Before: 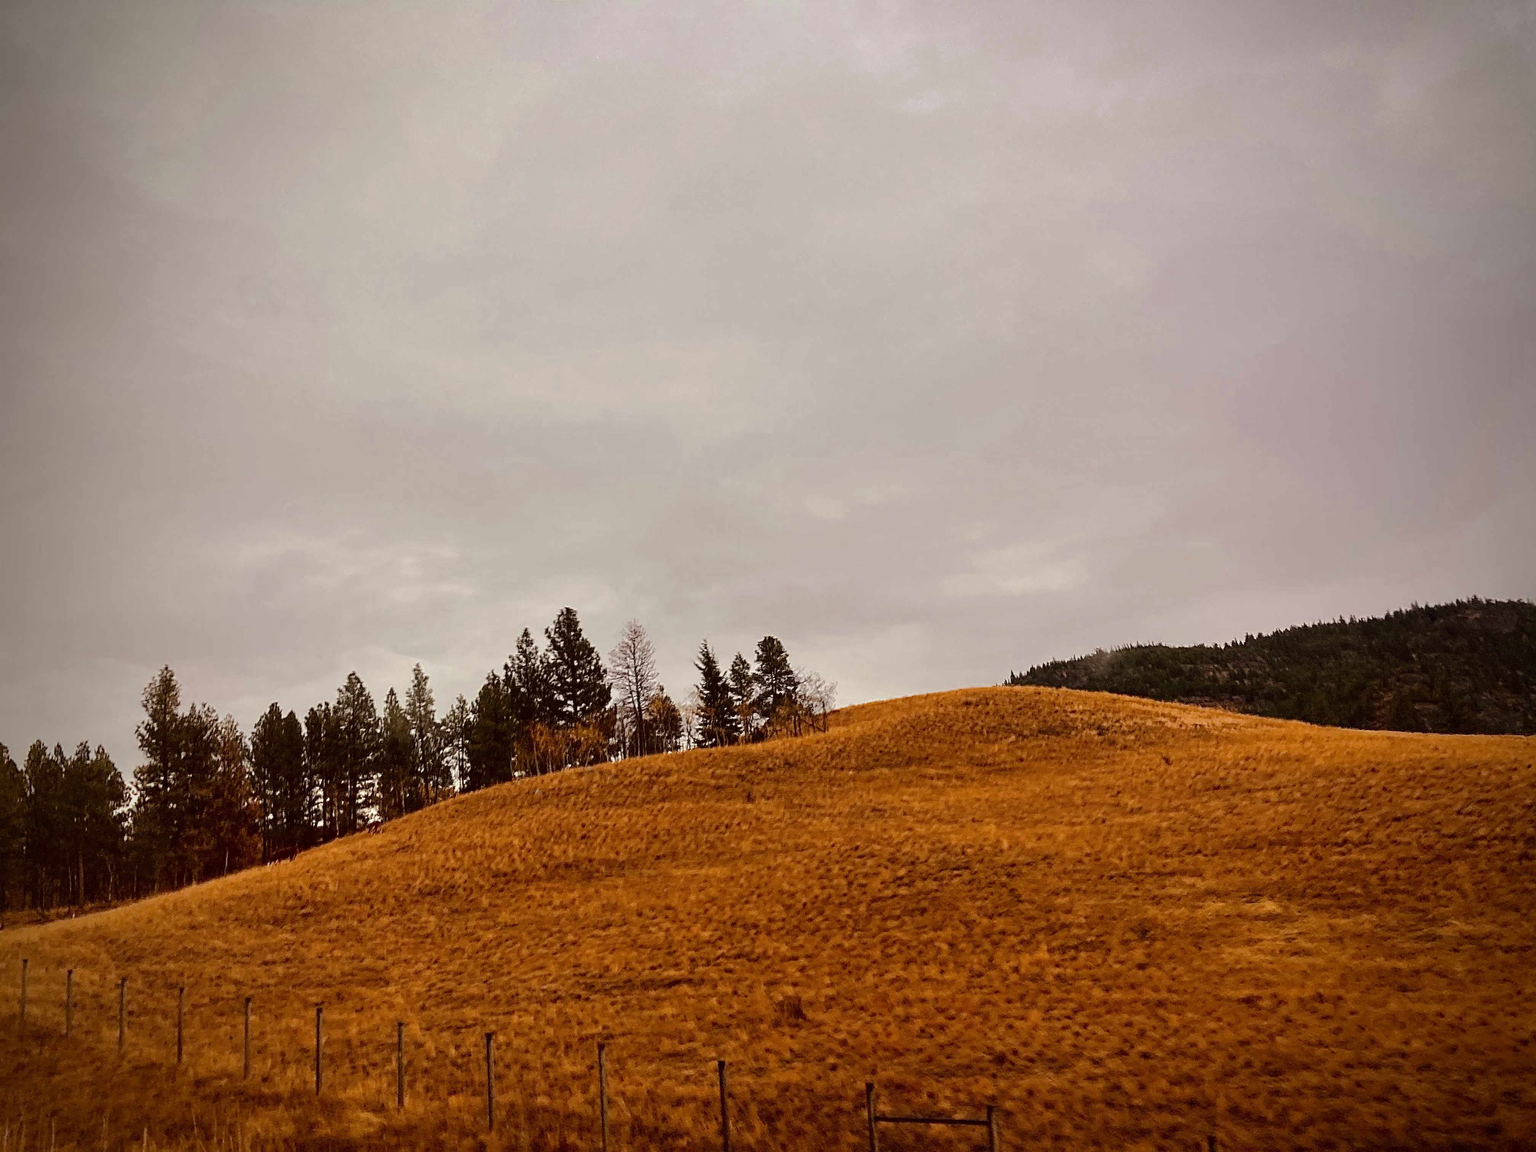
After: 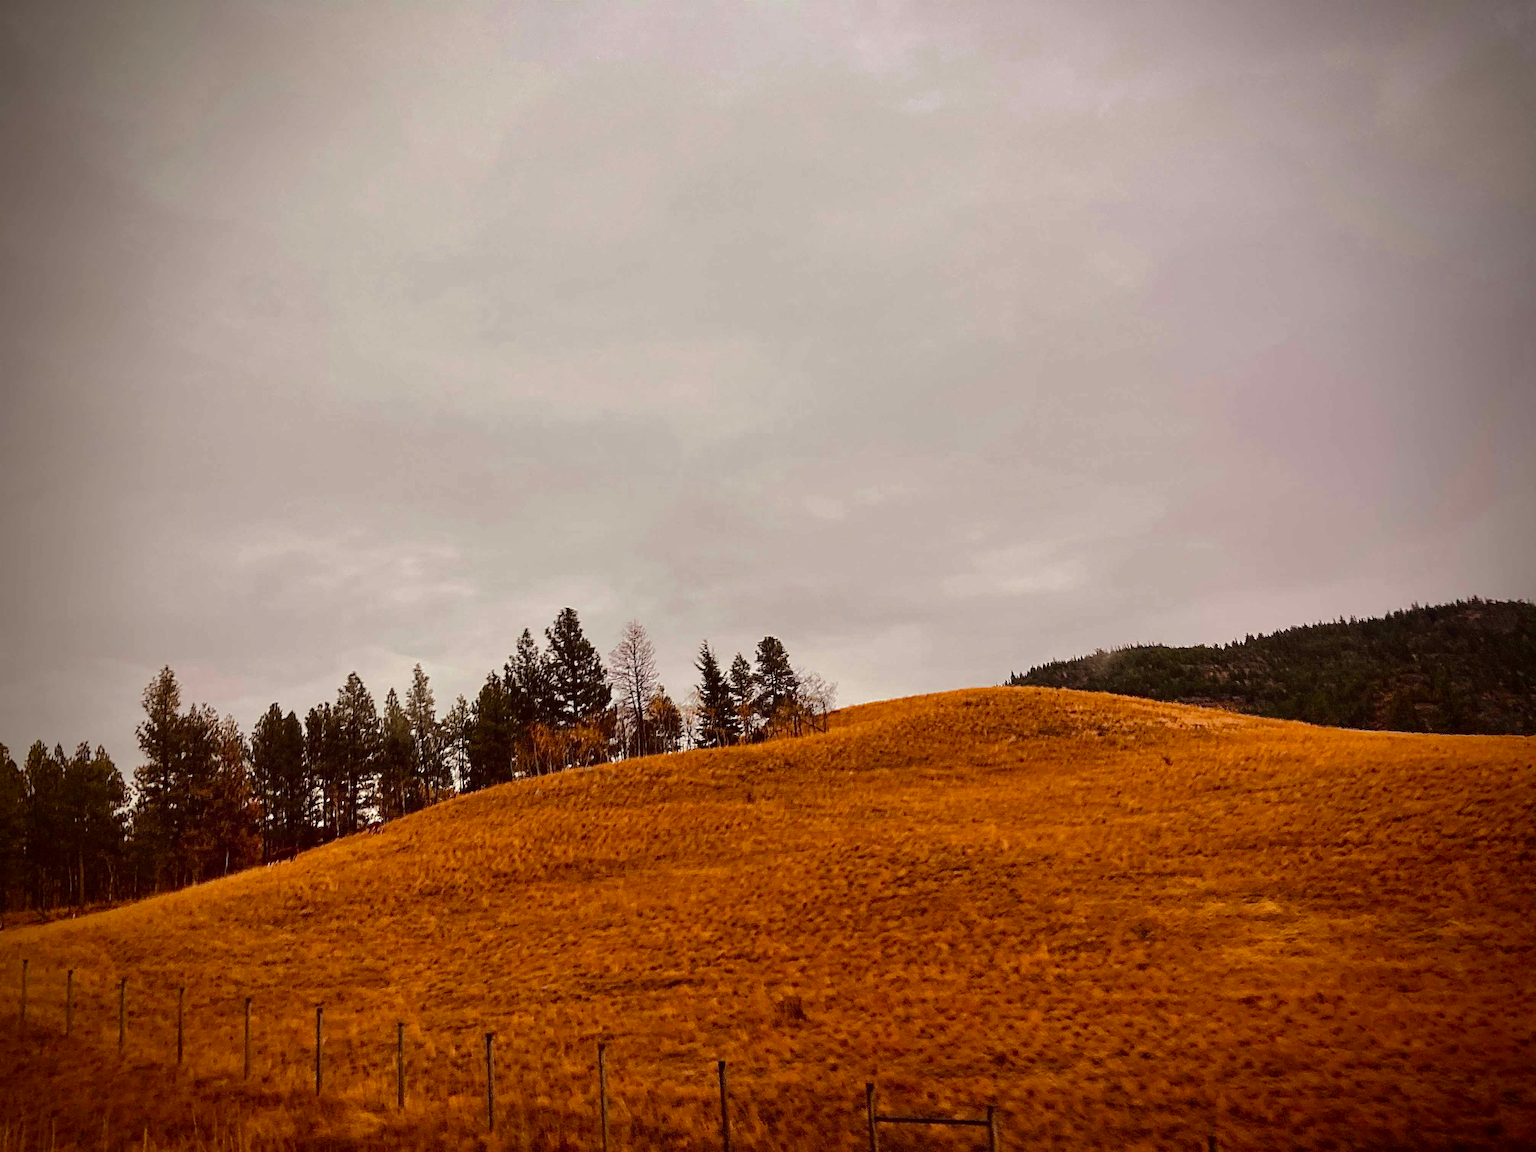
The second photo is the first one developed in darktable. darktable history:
vignetting: saturation 0.382
